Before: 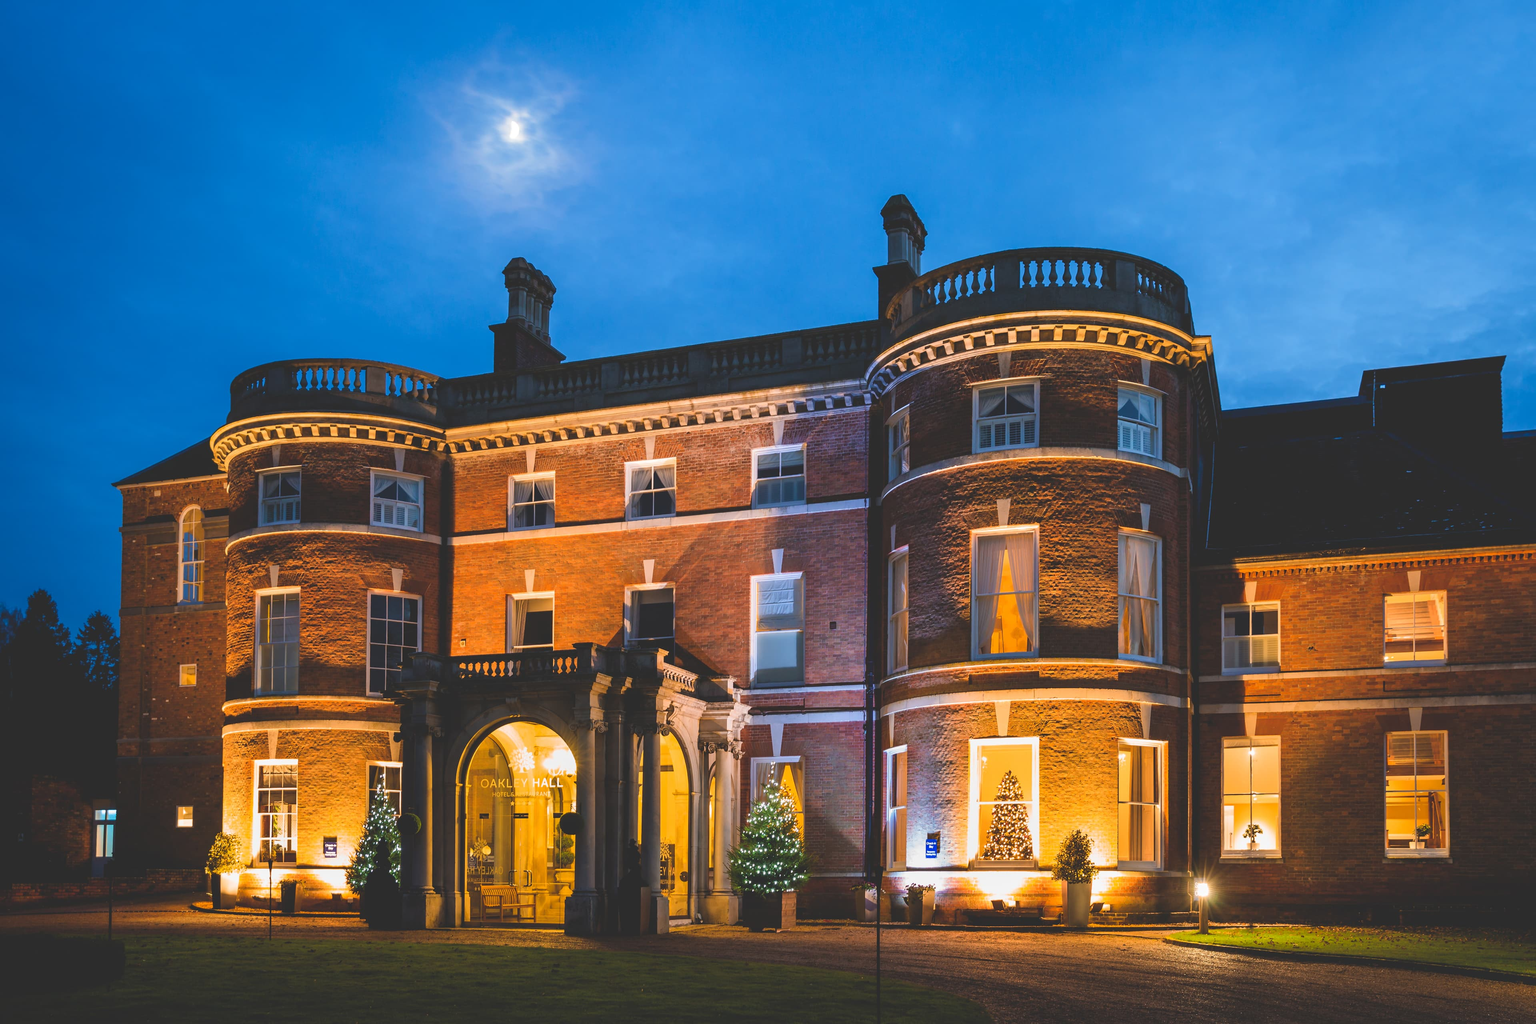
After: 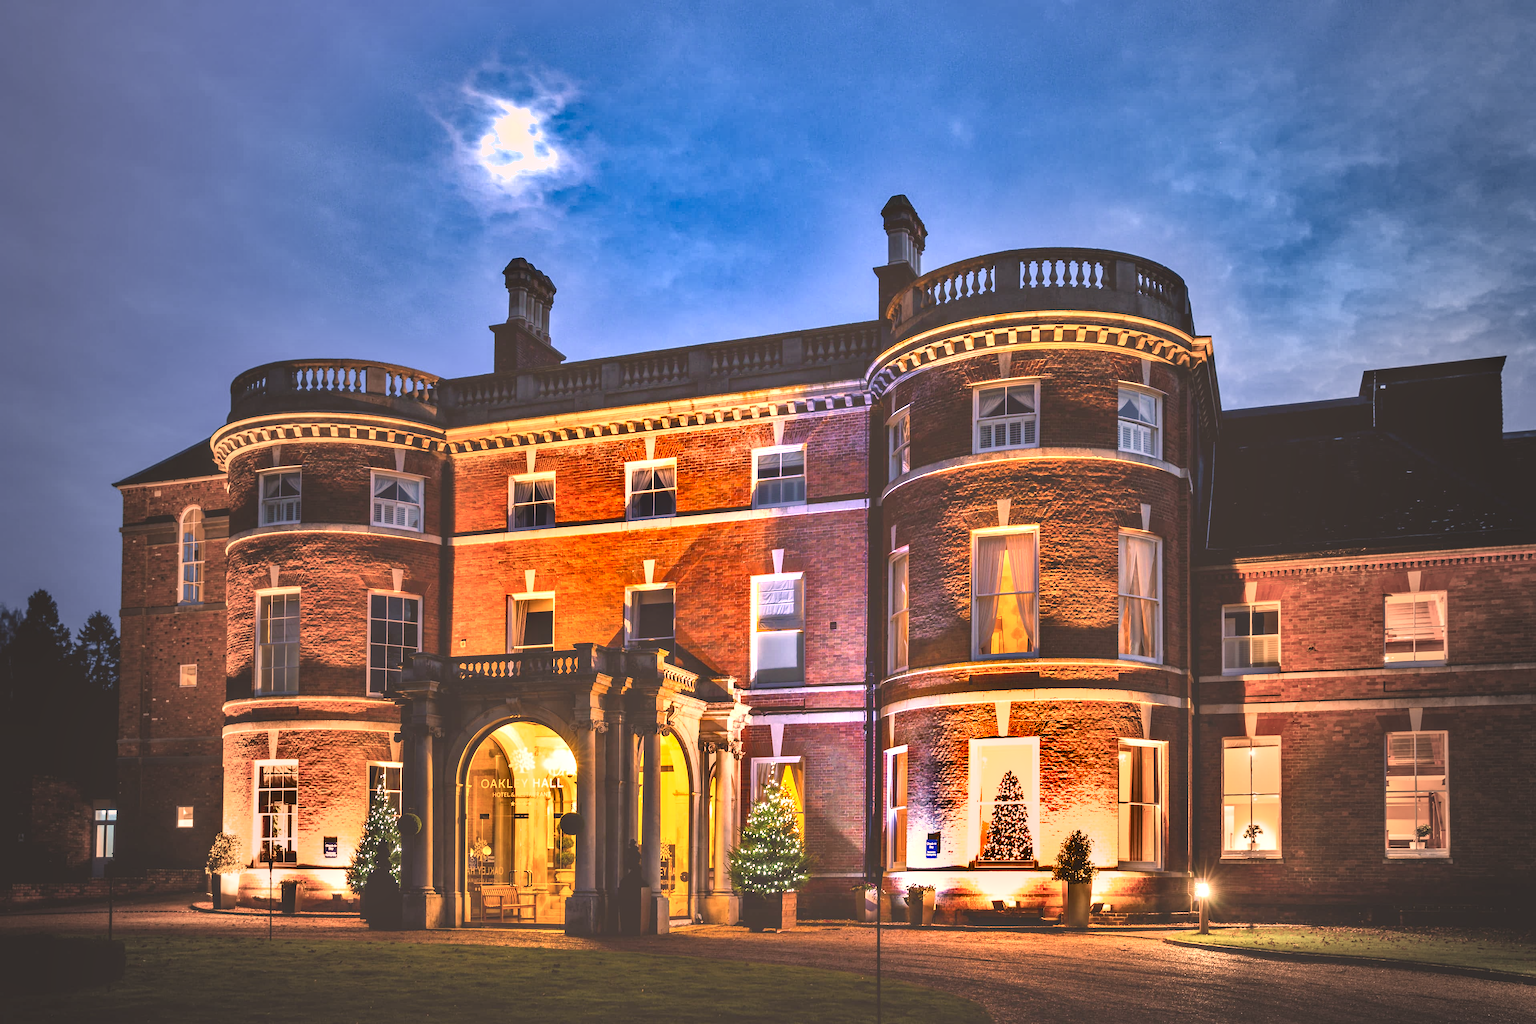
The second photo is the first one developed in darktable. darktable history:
vignetting: fall-off start 17.91%, fall-off radius 136.73%, width/height ratio 0.616, shape 0.578
exposure: black level correction 0, exposure 1.106 EV, compensate highlight preservation false
local contrast: on, module defaults
color correction: highlights a* 21.78, highlights b* 22.2
shadows and highlights: shadows 21.04, highlights -82.06, soften with gaussian
